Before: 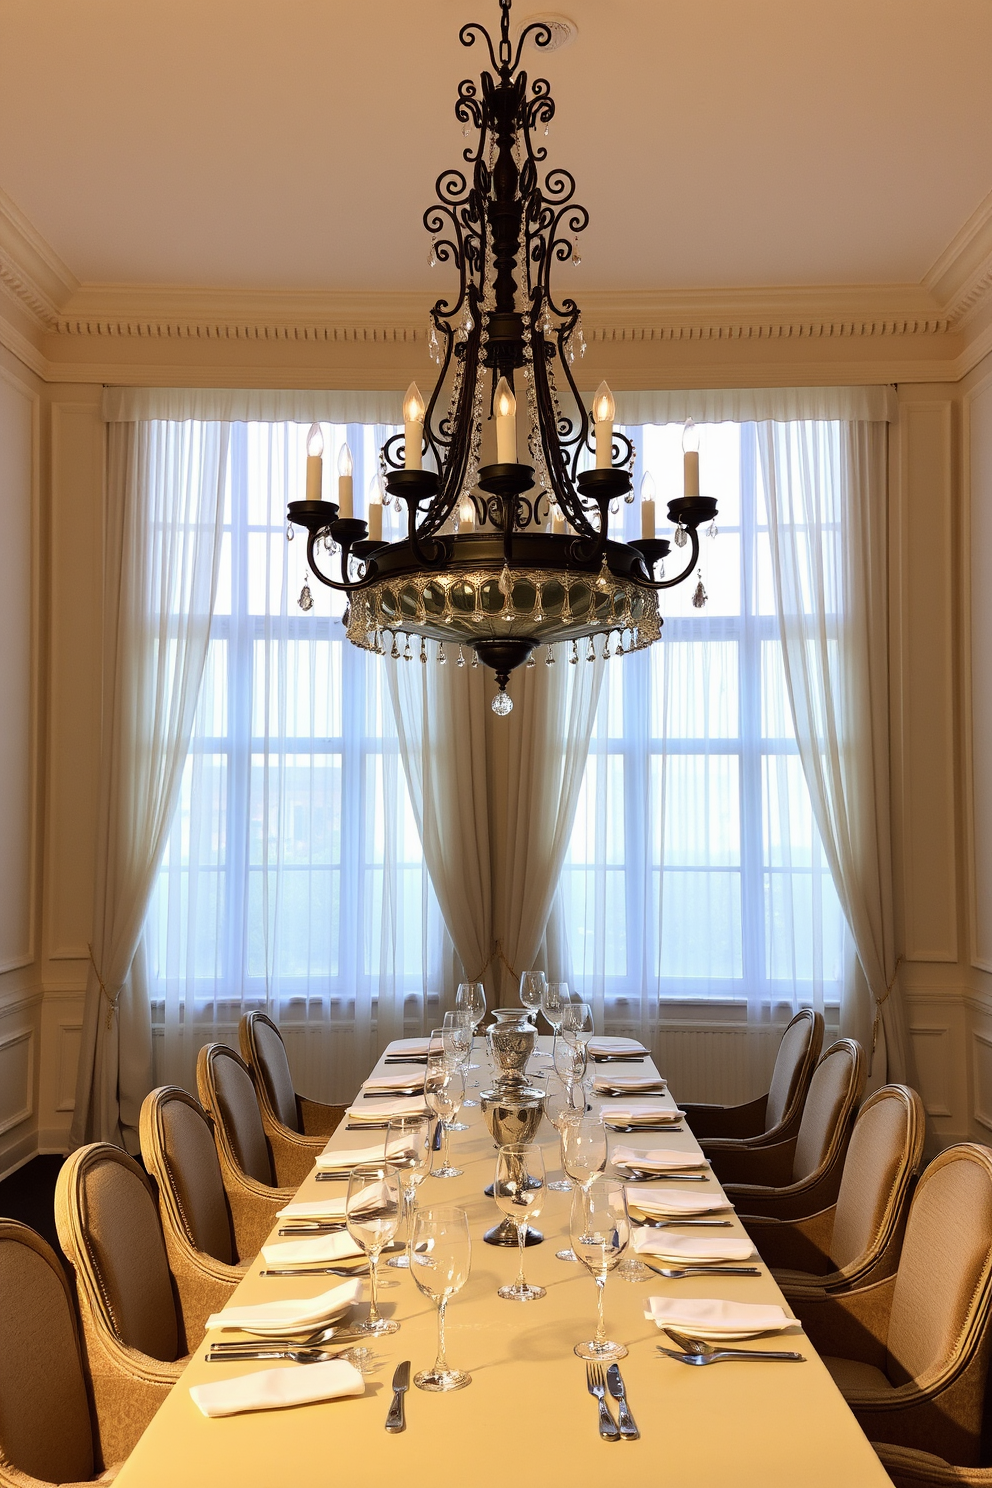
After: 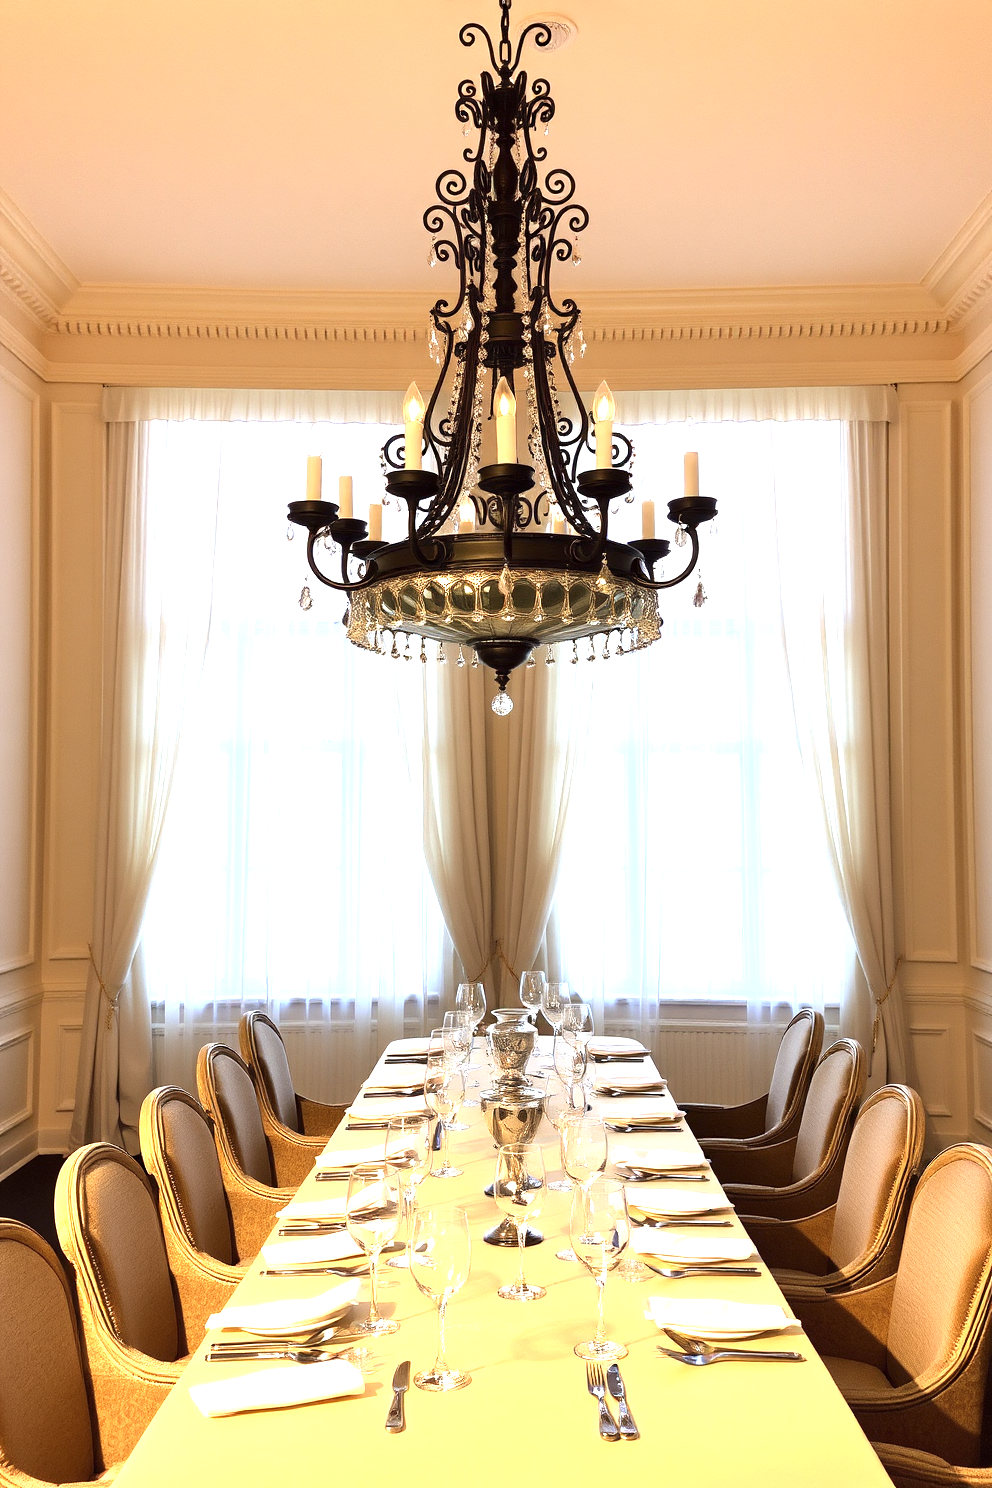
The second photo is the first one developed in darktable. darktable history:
exposure: exposure 1.163 EV, compensate highlight preservation false
